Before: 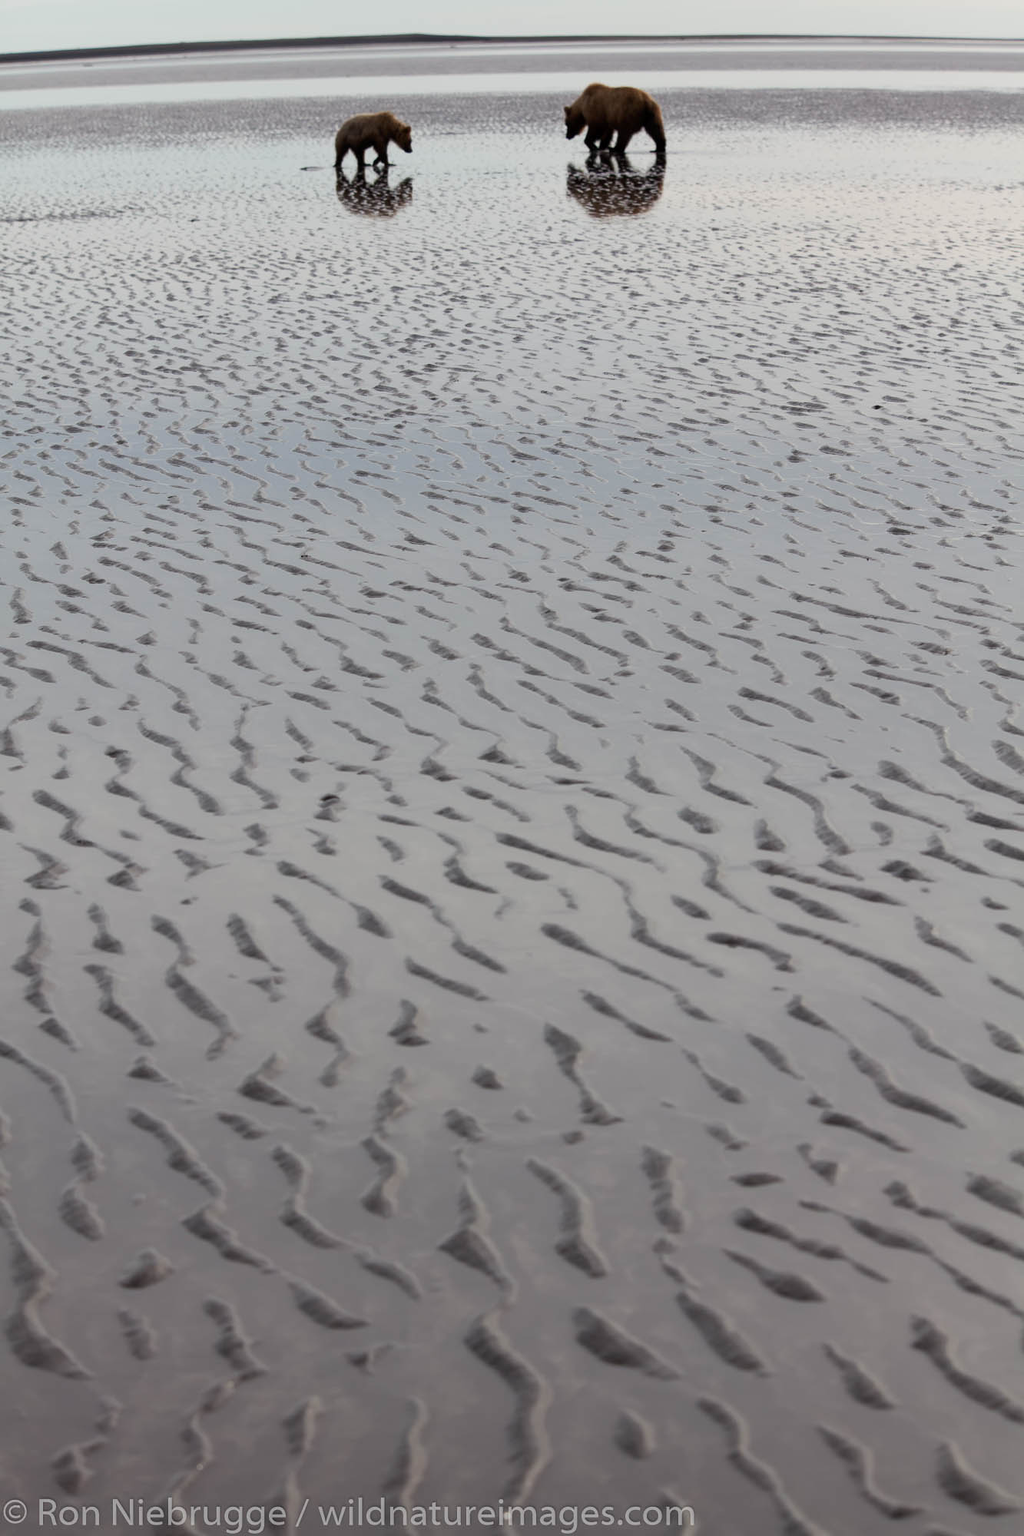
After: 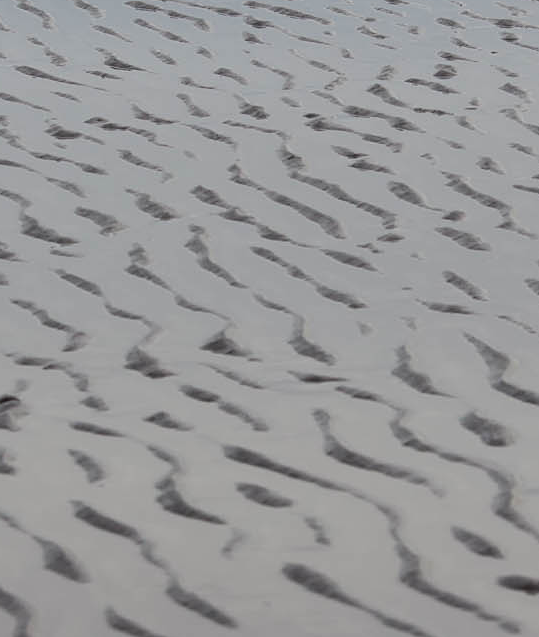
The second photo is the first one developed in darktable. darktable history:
crop: left 31.686%, top 31.993%, right 27.831%, bottom 36.141%
sharpen: amount 0.201
